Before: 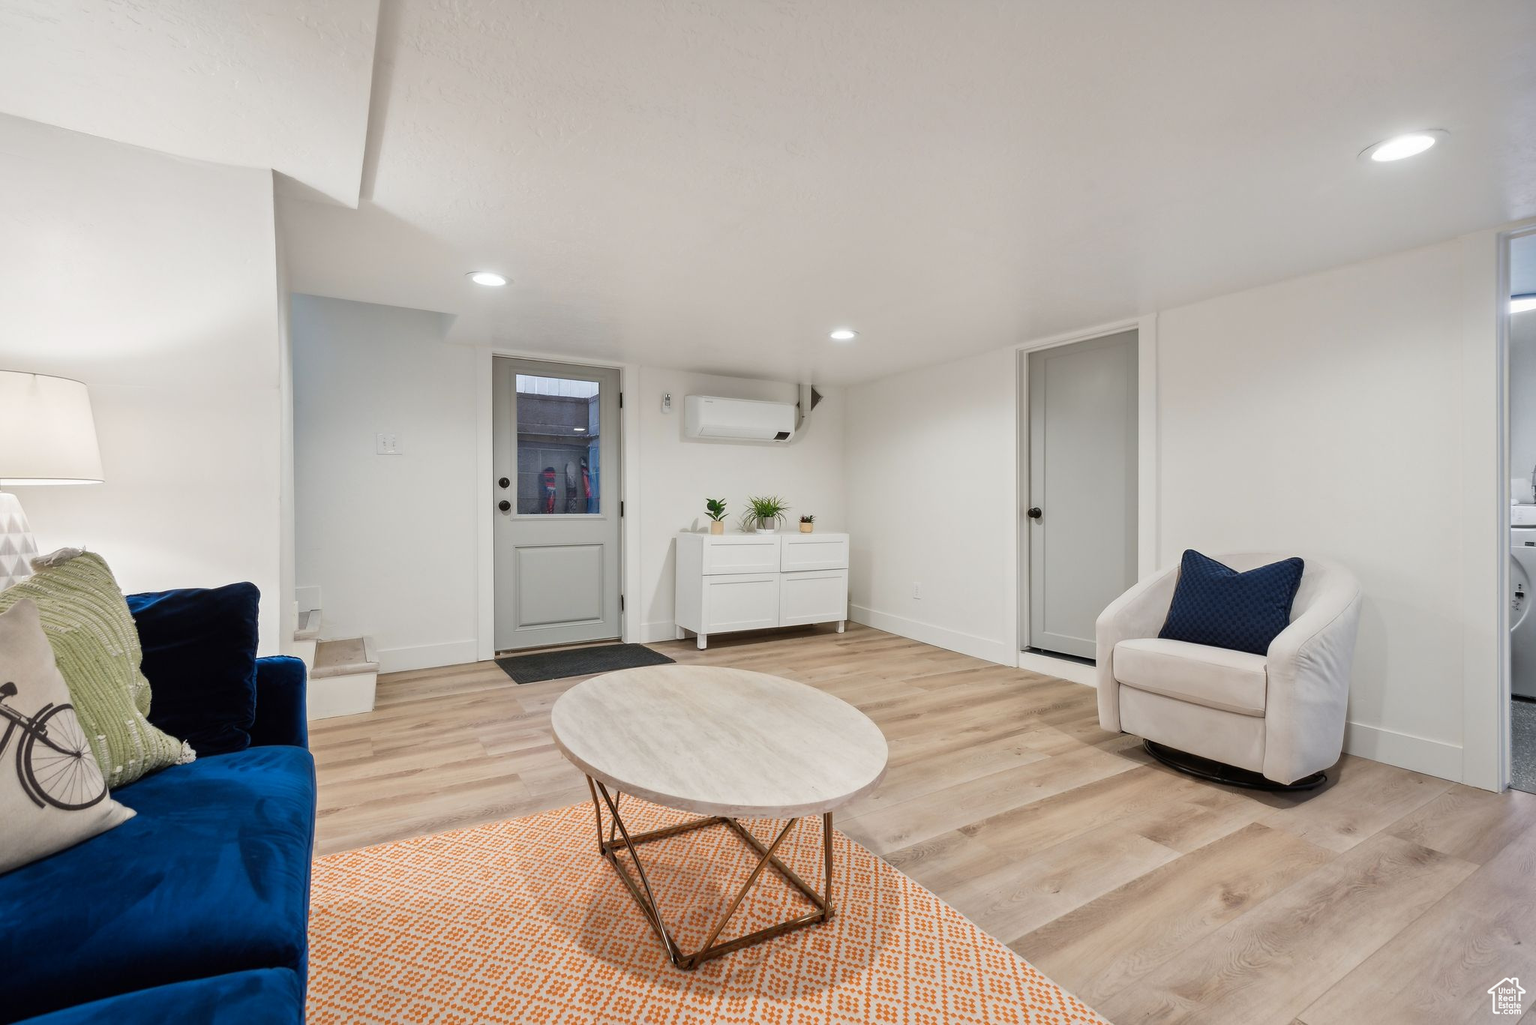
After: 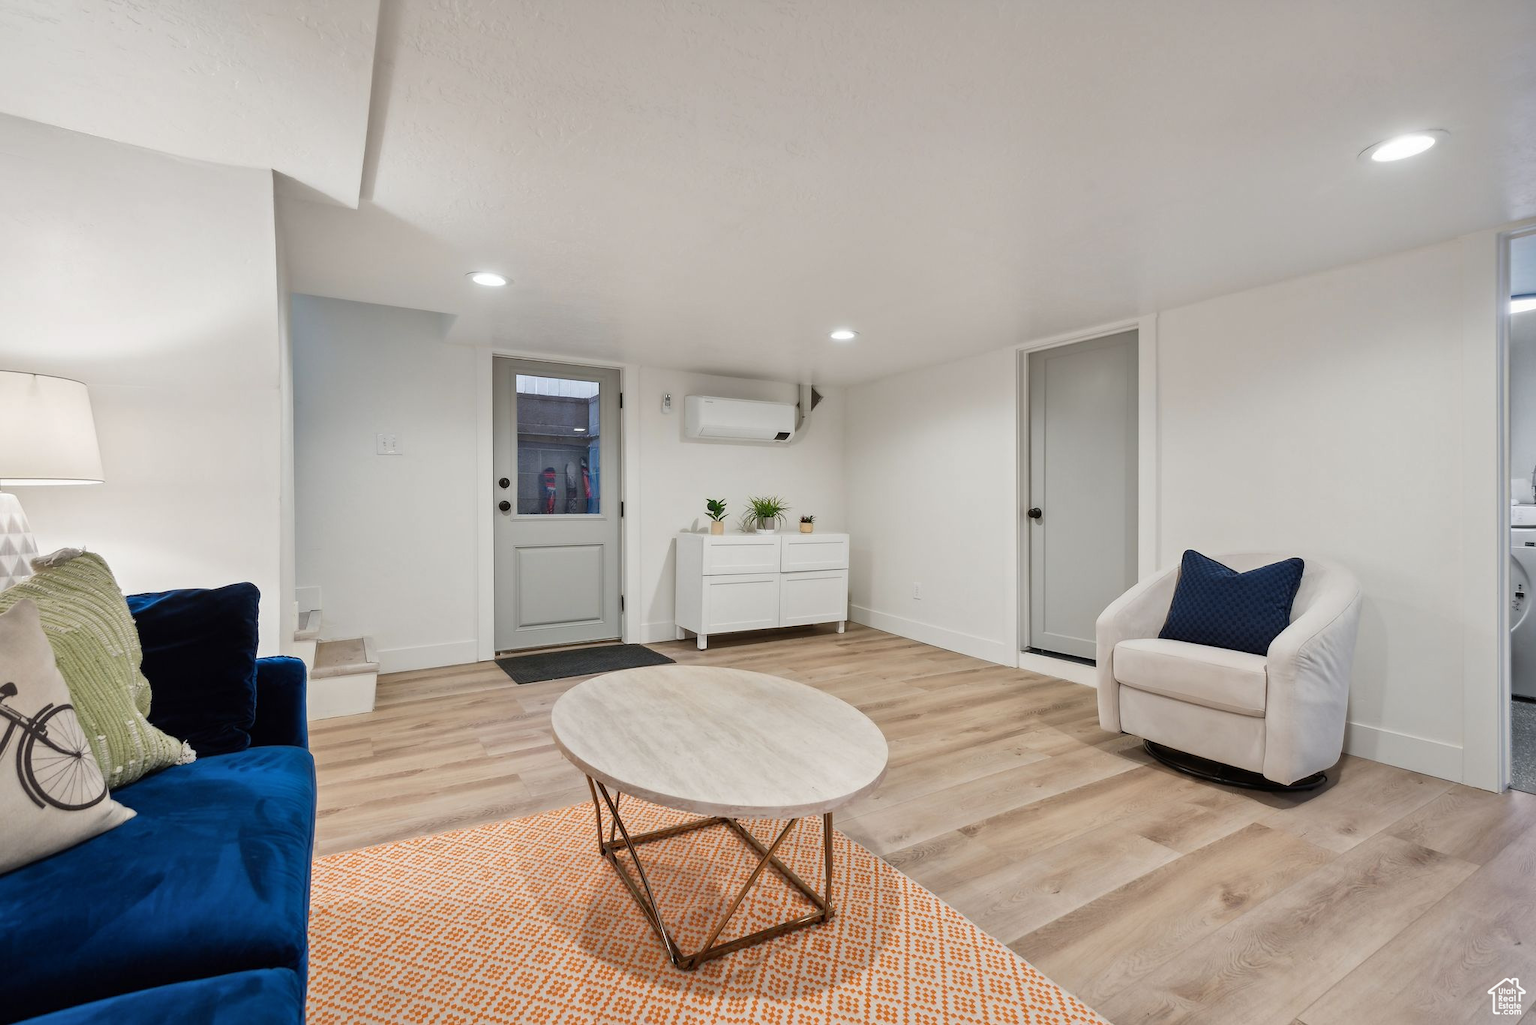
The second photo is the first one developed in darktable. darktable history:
shadows and highlights: shadows 29.67, highlights -30.48, low approximation 0.01, soften with gaussian
